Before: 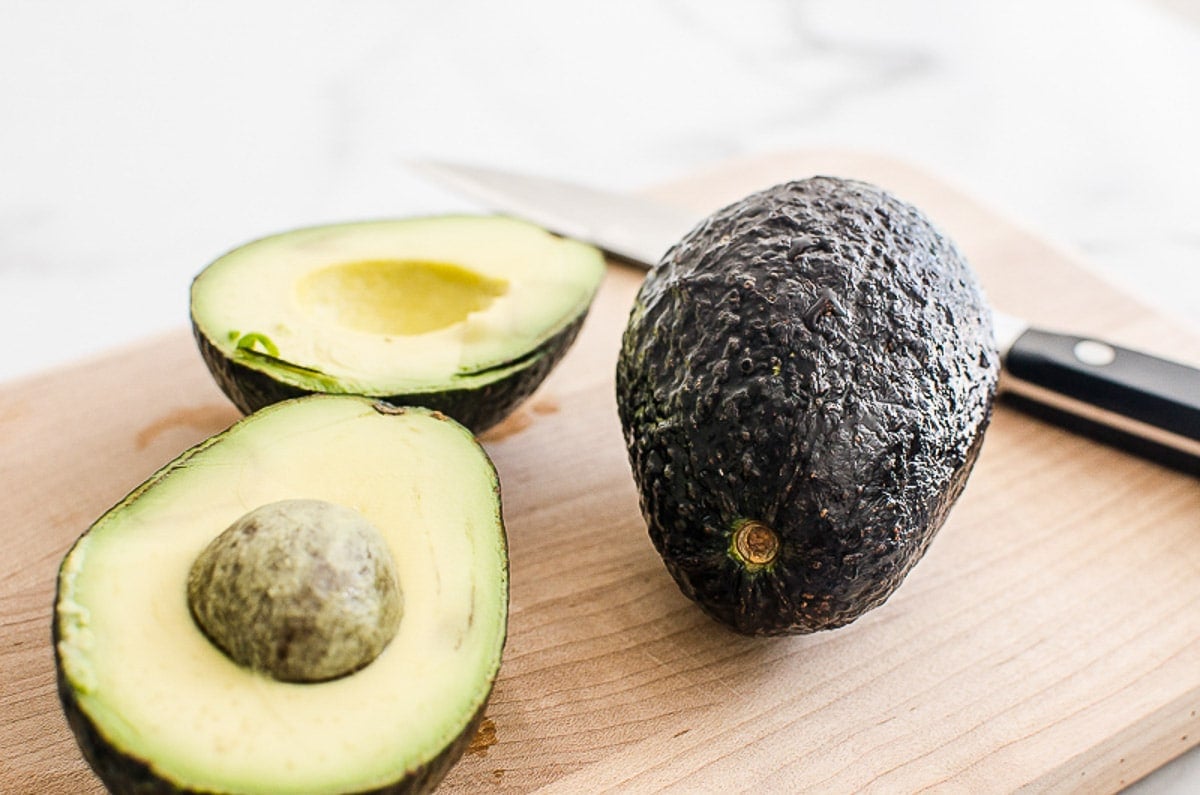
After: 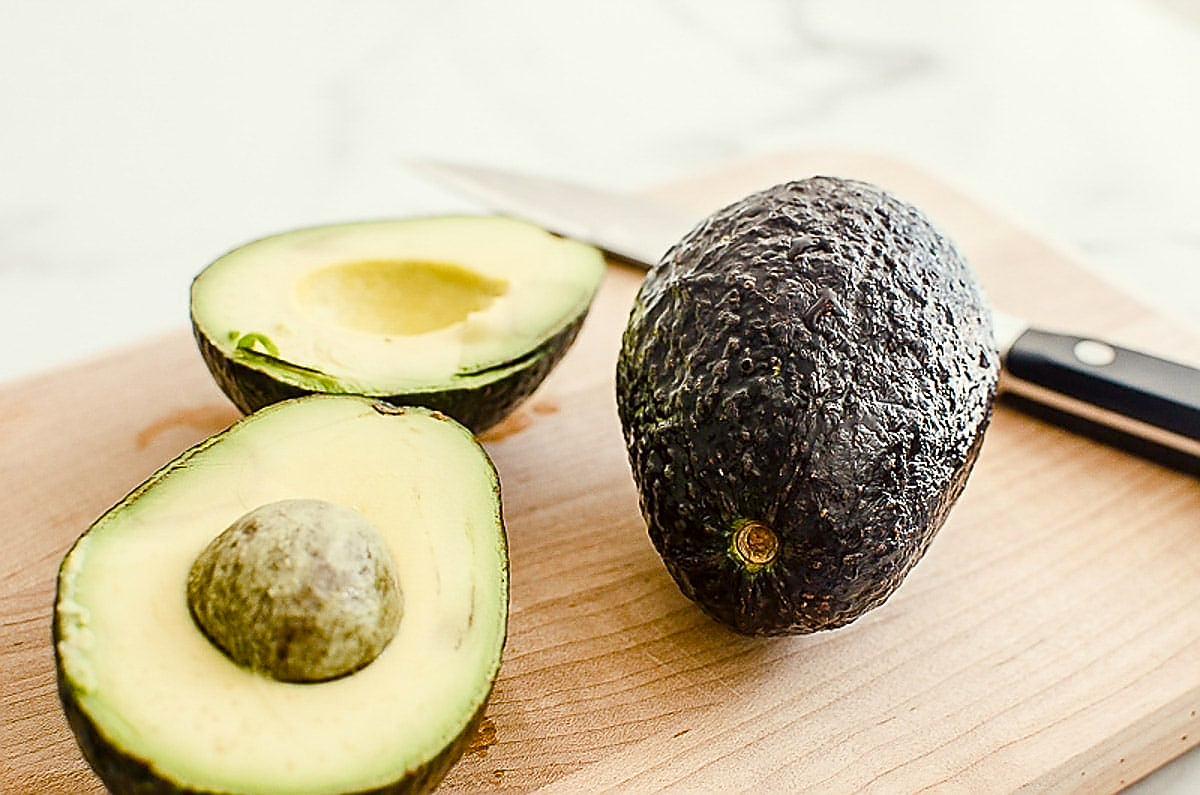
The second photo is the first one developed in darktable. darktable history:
color balance rgb: highlights gain › chroma 3.003%, highlights gain › hue 77.36°, perceptual saturation grading › global saturation 0.831%, perceptual saturation grading › highlights -17.756%, perceptual saturation grading › mid-tones 32.696%, perceptual saturation grading › shadows 50.354%, global vibrance 20%
color correction: highlights a* -2.88, highlights b* -2.49, shadows a* 2.02, shadows b* 3.04
sharpen: radius 1.369, amount 1.233, threshold 0.698
